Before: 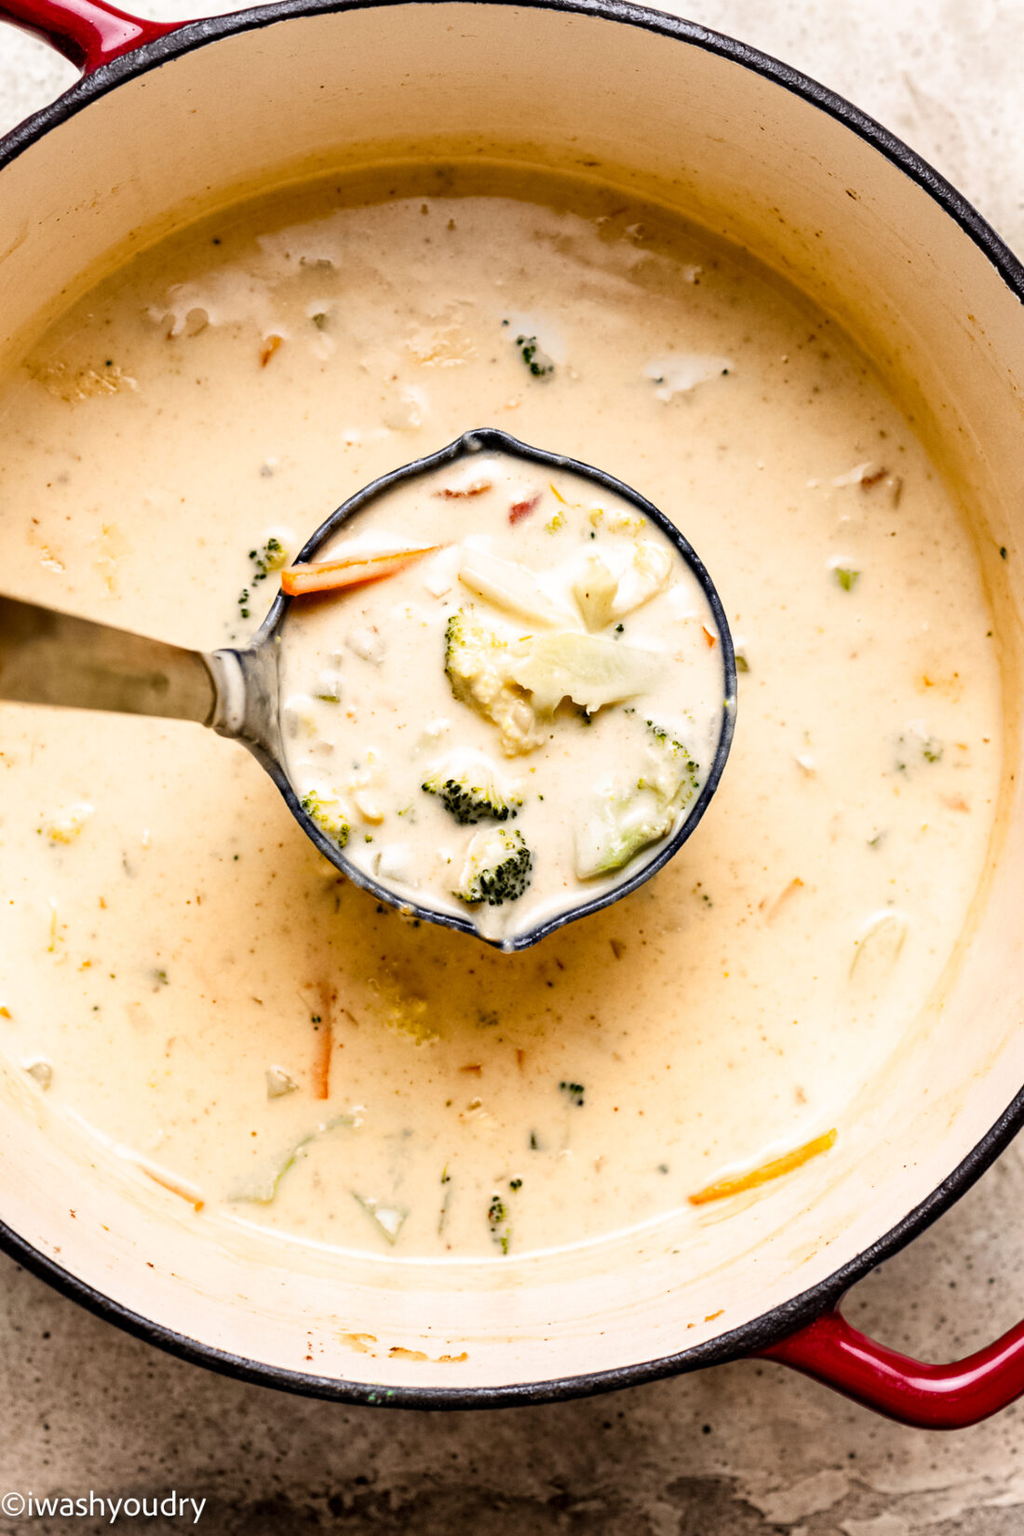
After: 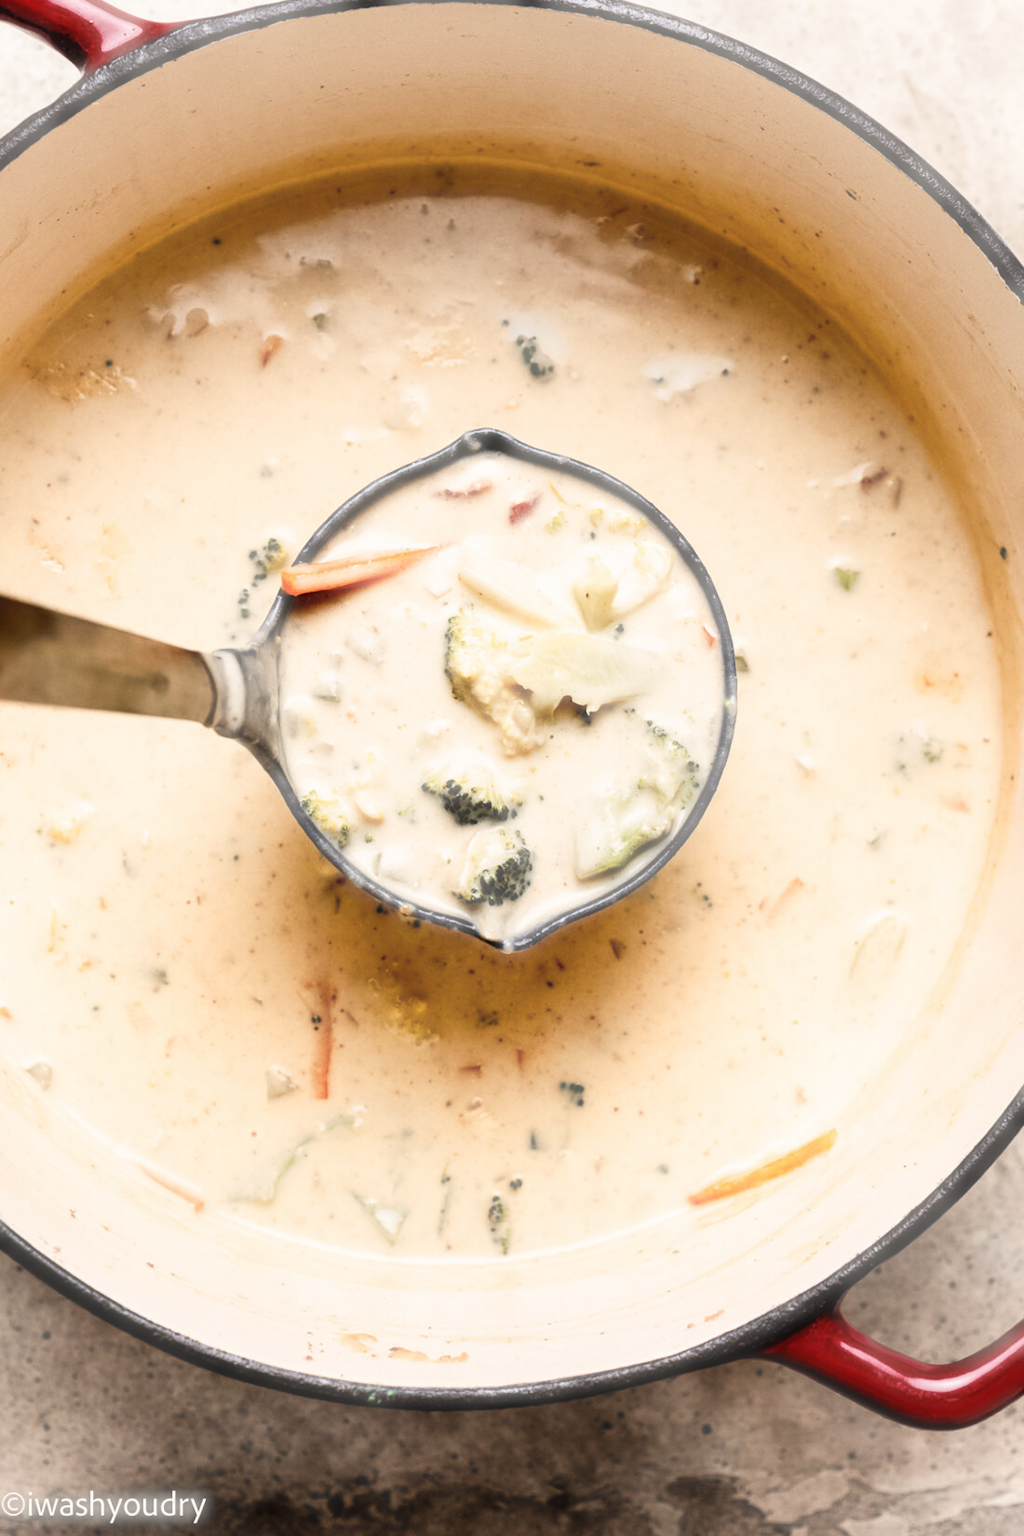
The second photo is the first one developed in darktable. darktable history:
haze removal: strength -0.9, distance 0.225, compatibility mode true, adaptive false
tone equalizer: -7 EV 0.13 EV, smoothing diameter 25%, edges refinement/feathering 10, preserve details guided filter
